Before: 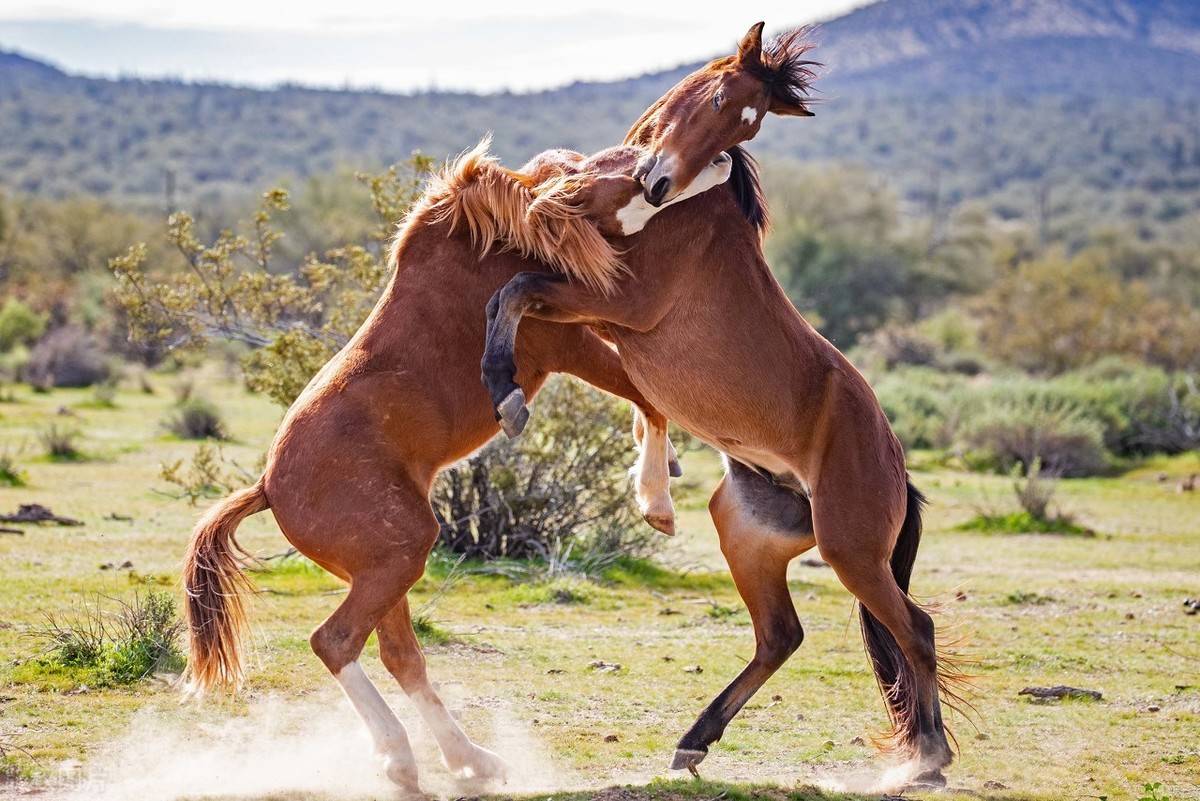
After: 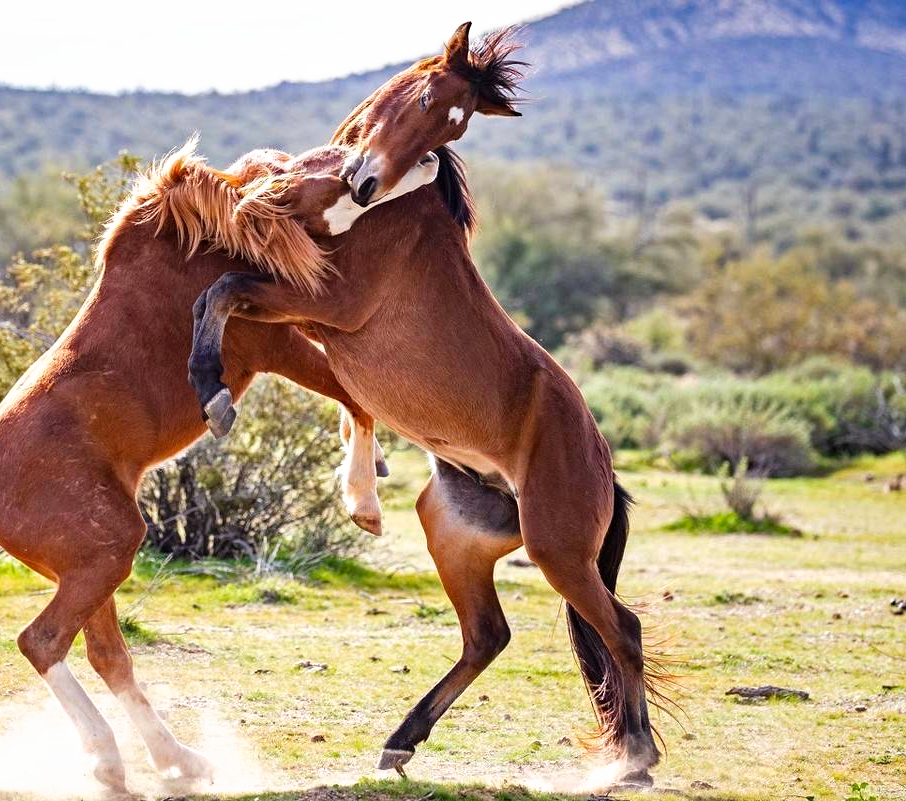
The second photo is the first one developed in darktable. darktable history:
crop and rotate: left 24.495%
exposure: black level correction 0.001, compensate highlight preservation false
tone curve: curves: ch0 [(0, 0) (0.003, 0.002) (0.011, 0.009) (0.025, 0.021) (0.044, 0.037) (0.069, 0.058) (0.1, 0.083) (0.136, 0.122) (0.177, 0.165) (0.224, 0.216) (0.277, 0.277) (0.335, 0.344) (0.399, 0.418) (0.468, 0.499) (0.543, 0.586) (0.623, 0.679) (0.709, 0.779) (0.801, 0.877) (0.898, 0.977) (1, 1)], preserve colors none
